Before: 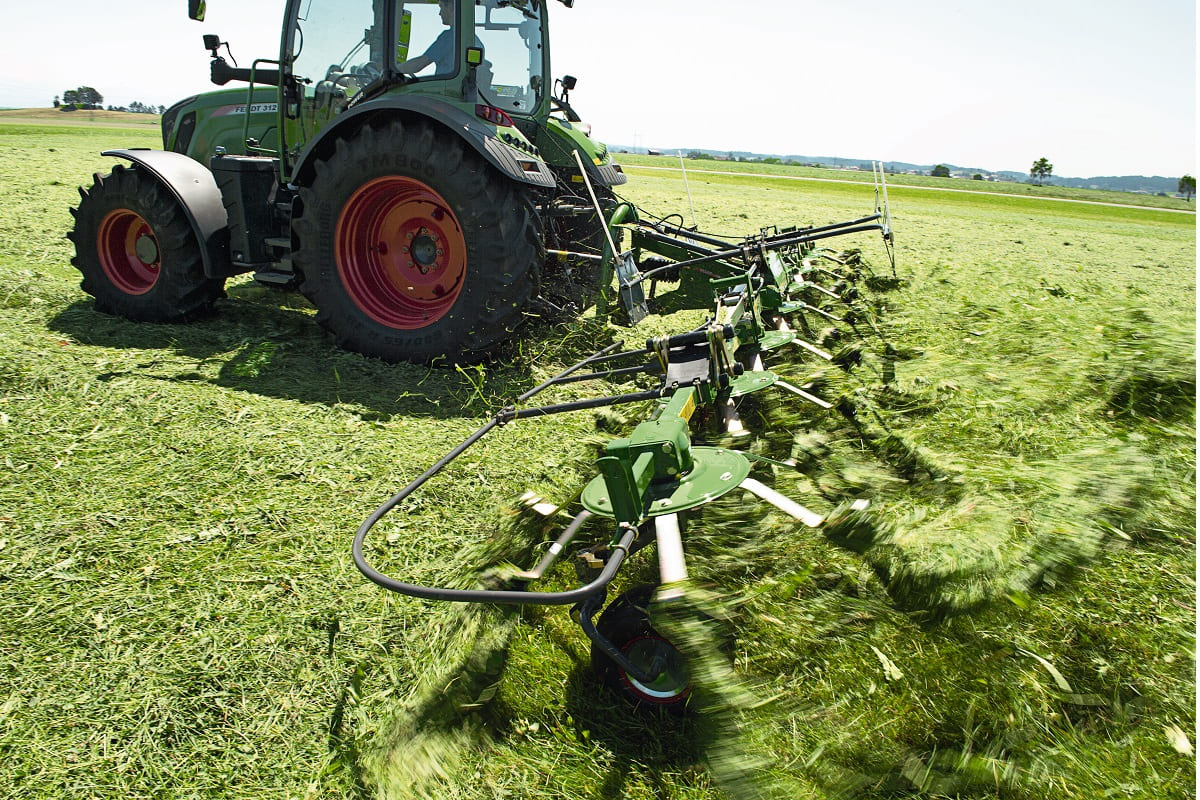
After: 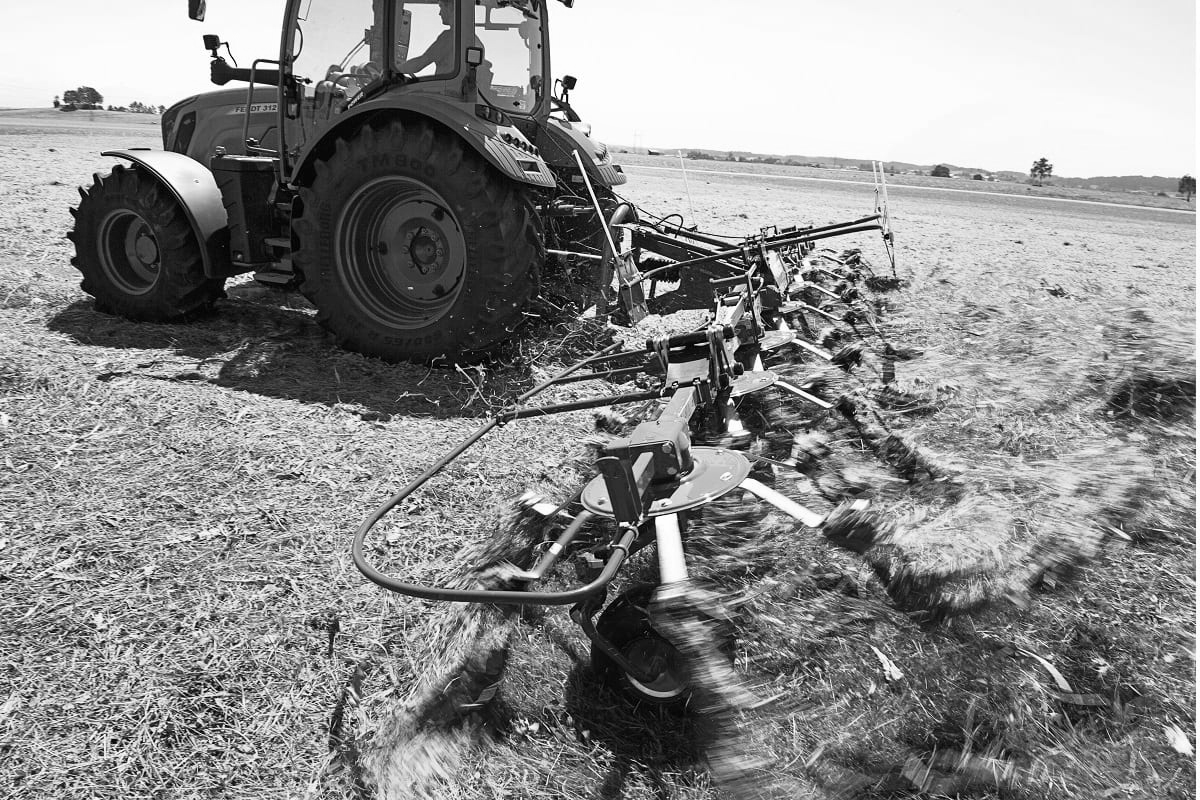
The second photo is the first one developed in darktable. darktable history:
monochrome: on, module defaults
velvia: strength 45%
